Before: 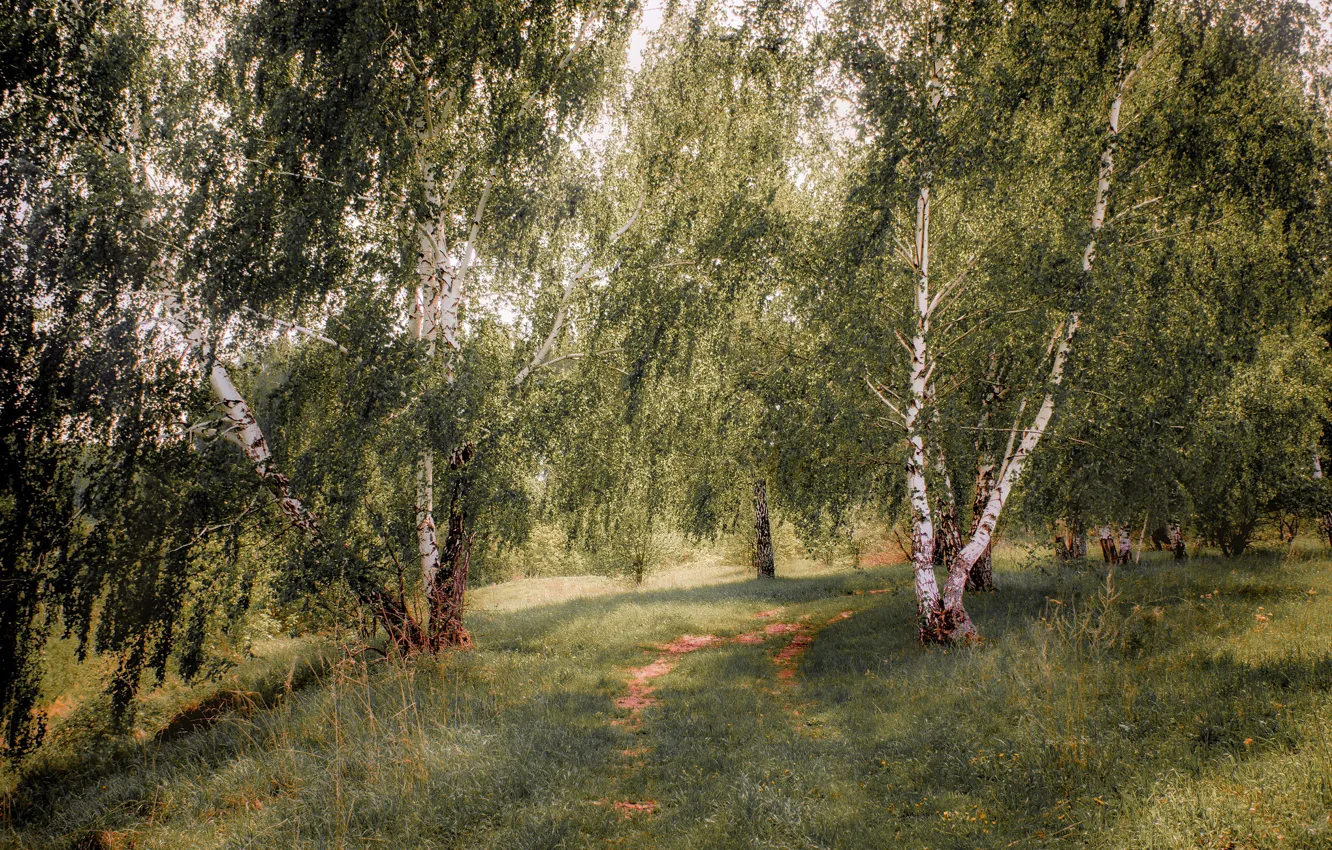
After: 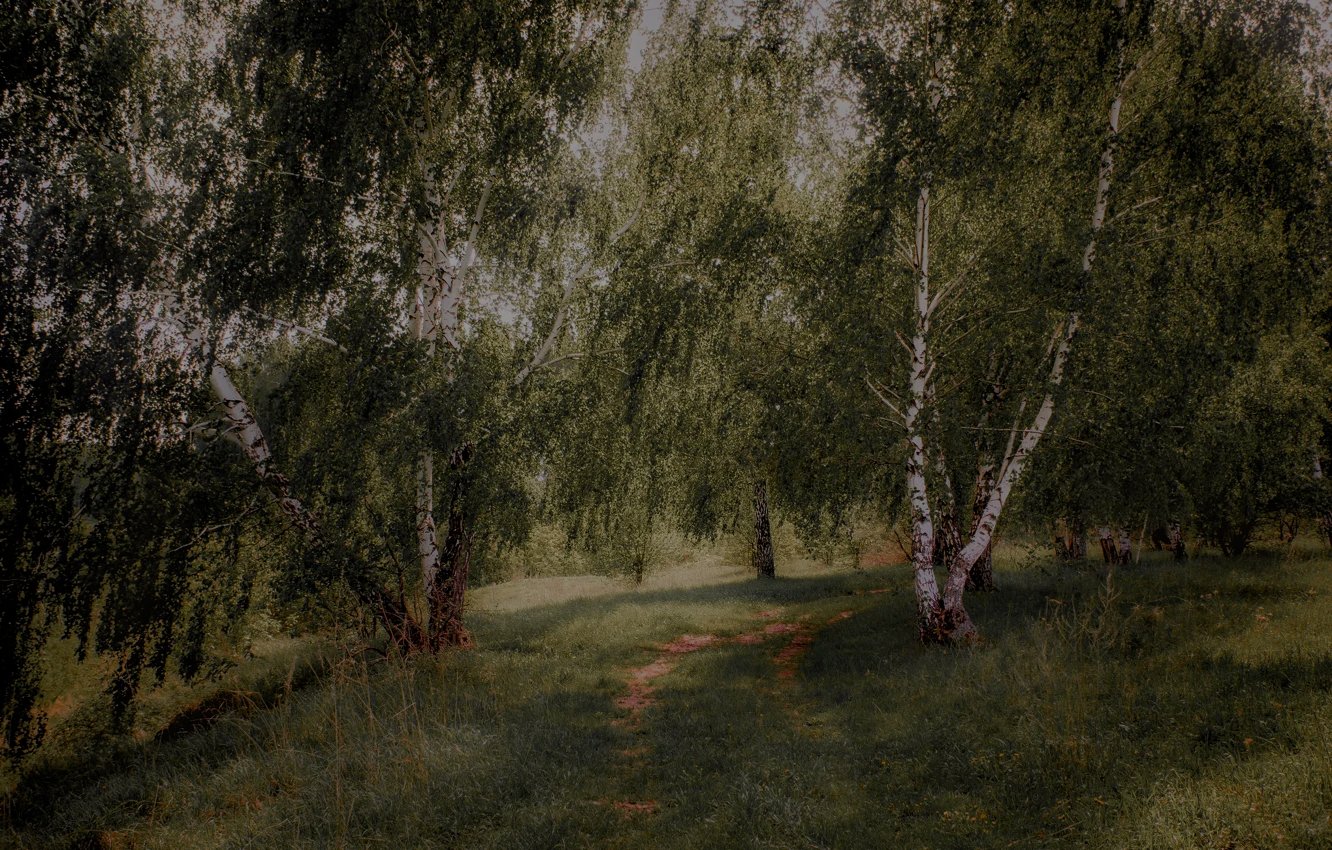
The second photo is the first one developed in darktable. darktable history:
tone equalizer: -8 EV -1.97 EV, -7 EV -1.97 EV, -6 EV -1.99 EV, -5 EV -1.97 EV, -4 EV -1.98 EV, -3 EV -2 EV, -2 EV -1.99 EV, -1 EV -1.63 EV, +0 EV -1.99 EV
